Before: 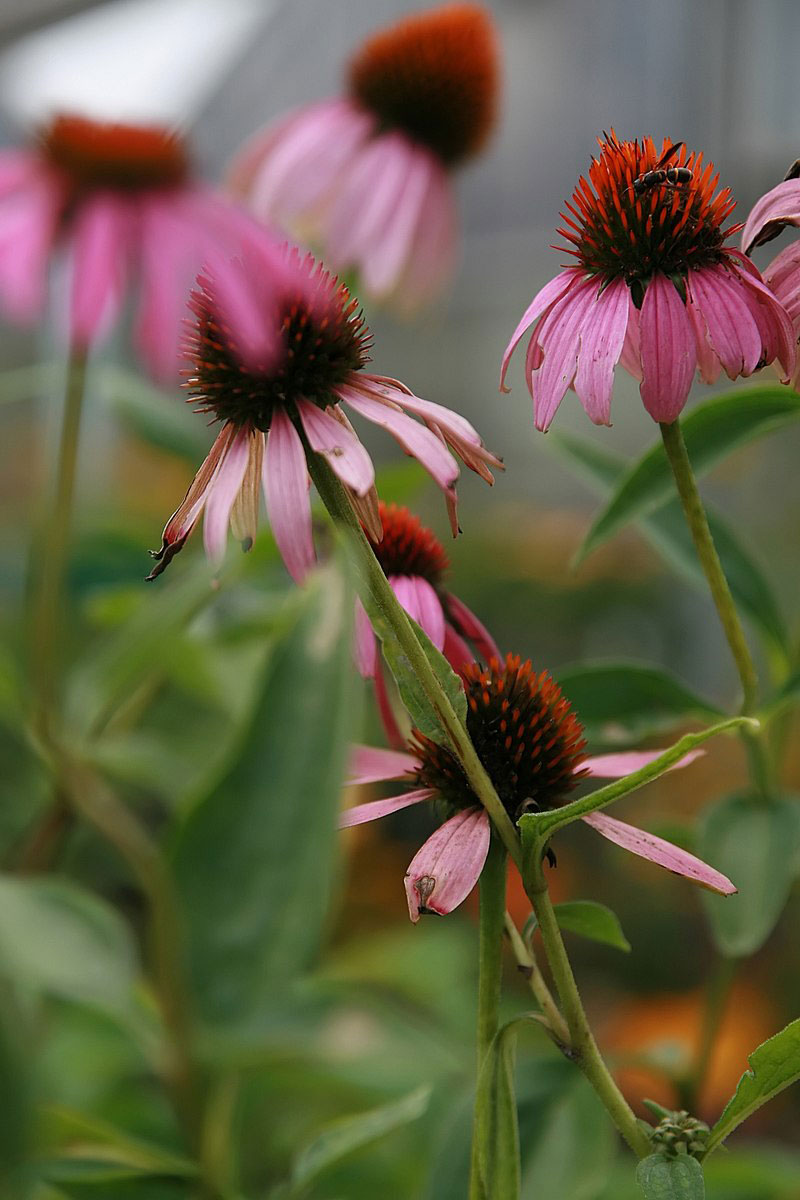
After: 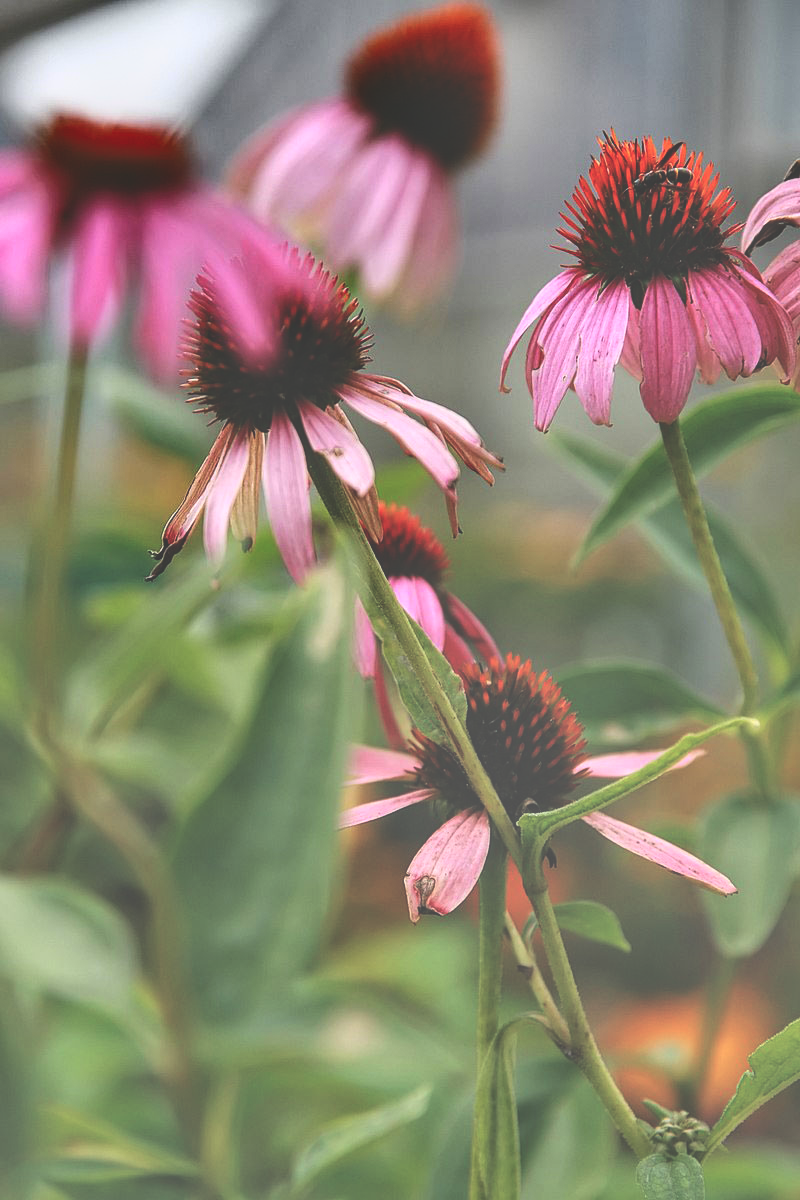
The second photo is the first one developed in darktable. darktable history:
local contrast: detail 130%
exposure: black level correction -0.062, exposure -0.05 EV, compensate highlight preservation false
base curve: curves: ch0 [(0, 0) (0.025, 0.046) (0.112, 0.277) (0.467, 0.74) (0.814, 0.929) (1, 0.942)]
shadows and highlights: shadows 19.13, highlights -83.41, soften with gaussian
